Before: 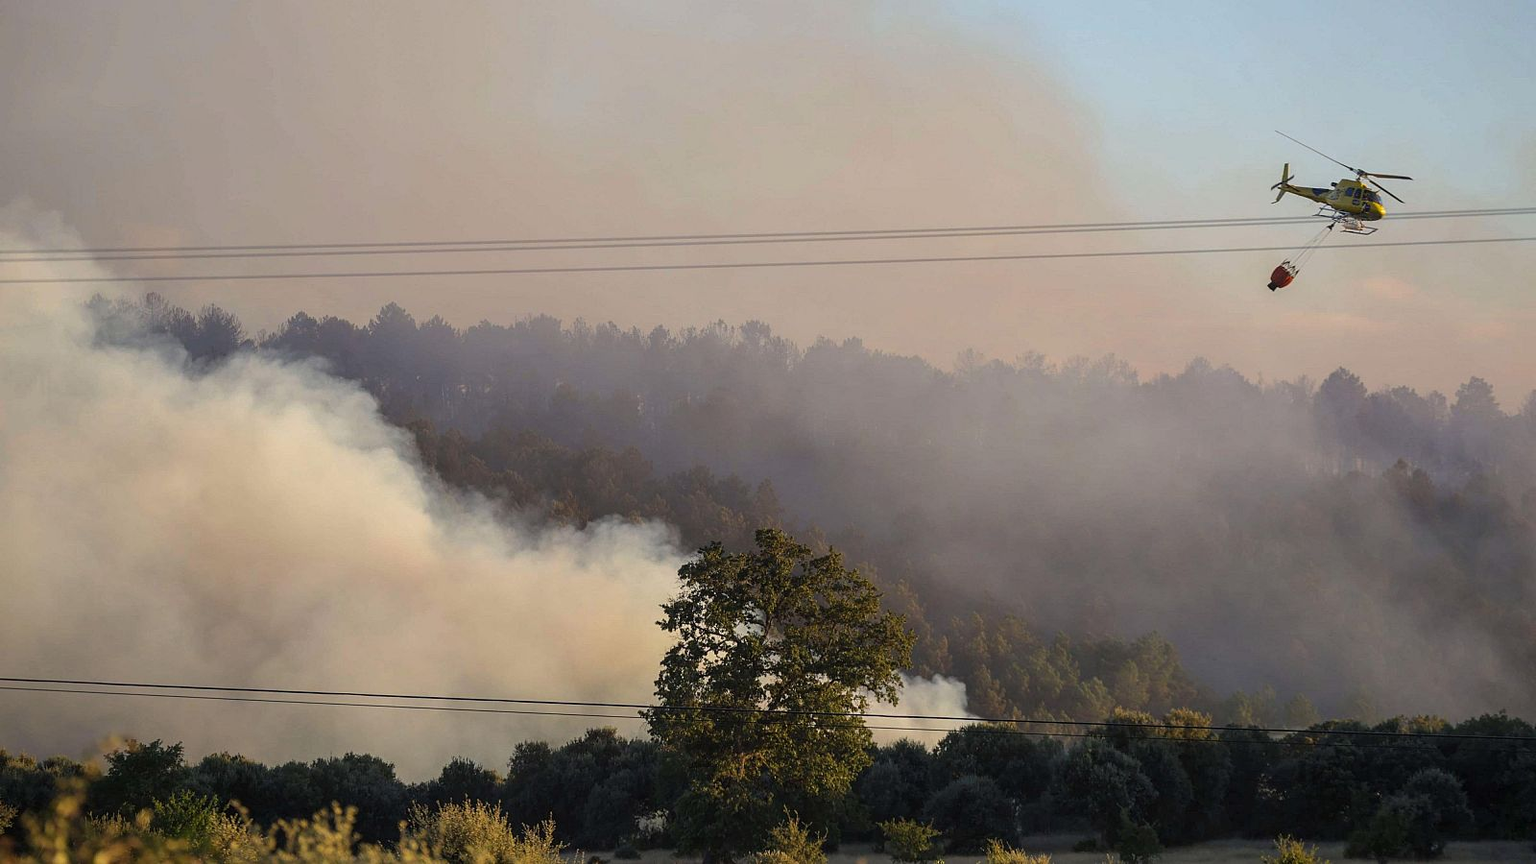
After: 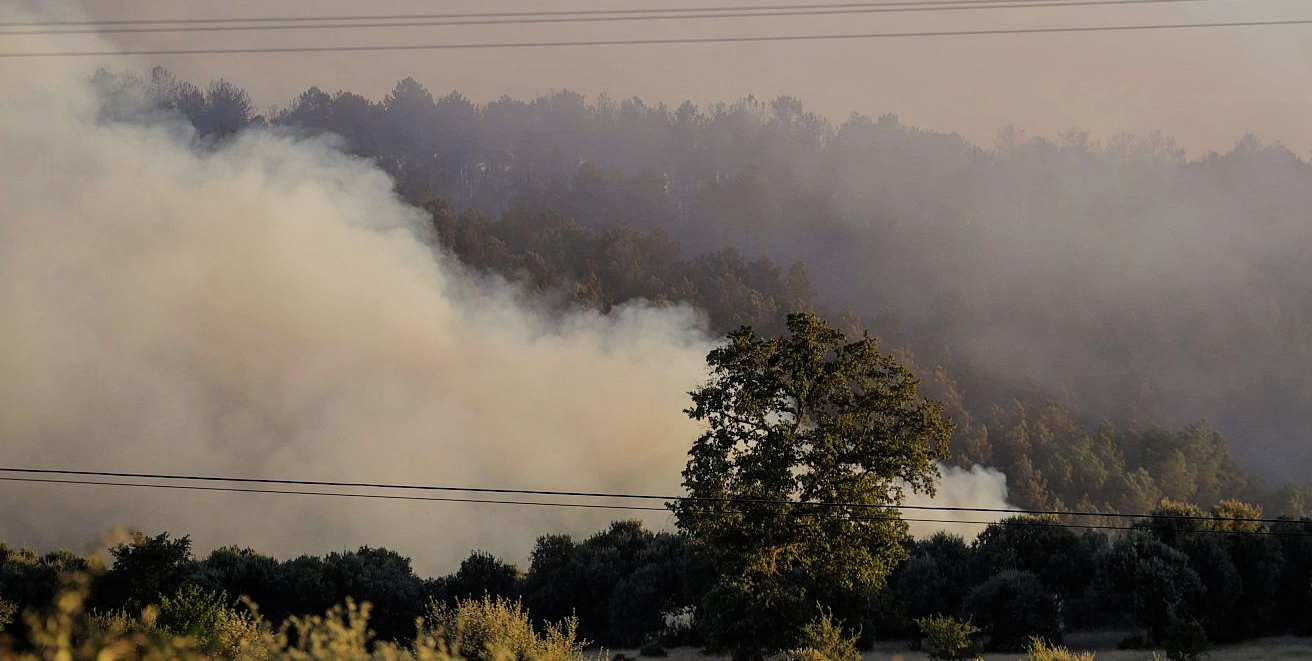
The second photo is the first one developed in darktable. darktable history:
filmic rgb: black relative exposure -7.65 EV, white relative exposure 4.56 EV, hardness 3.61
crop: top 26.531%, right 17.959%
